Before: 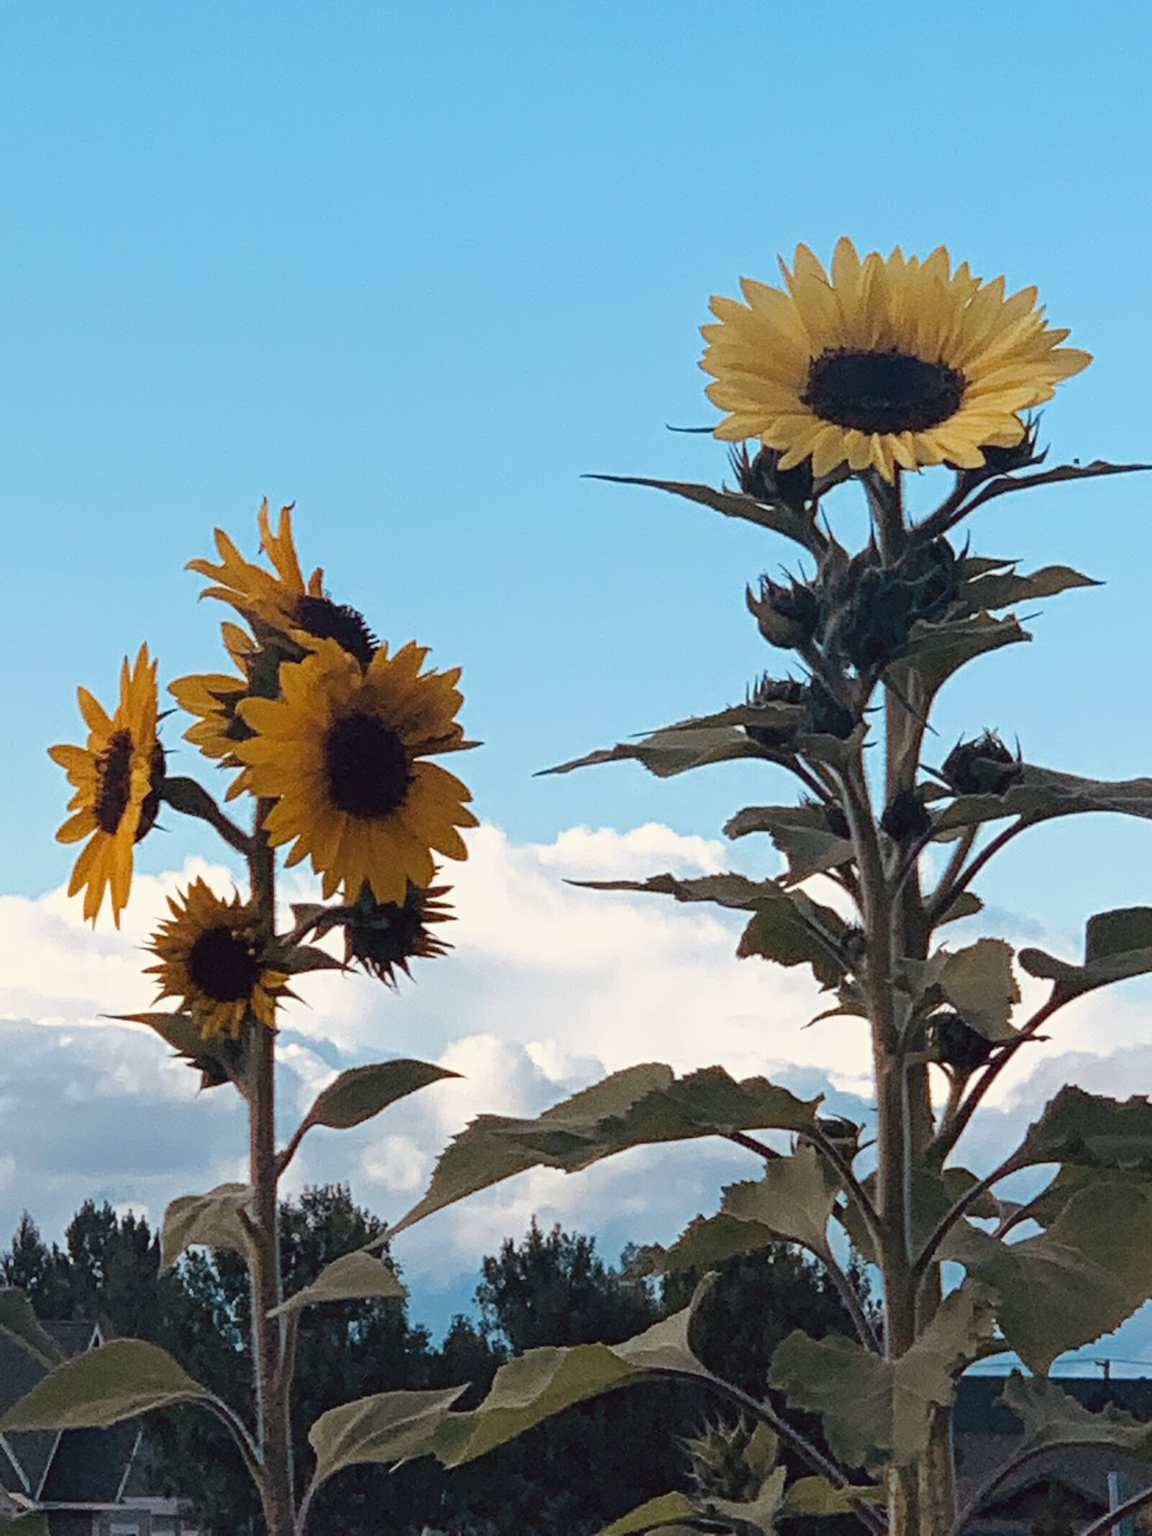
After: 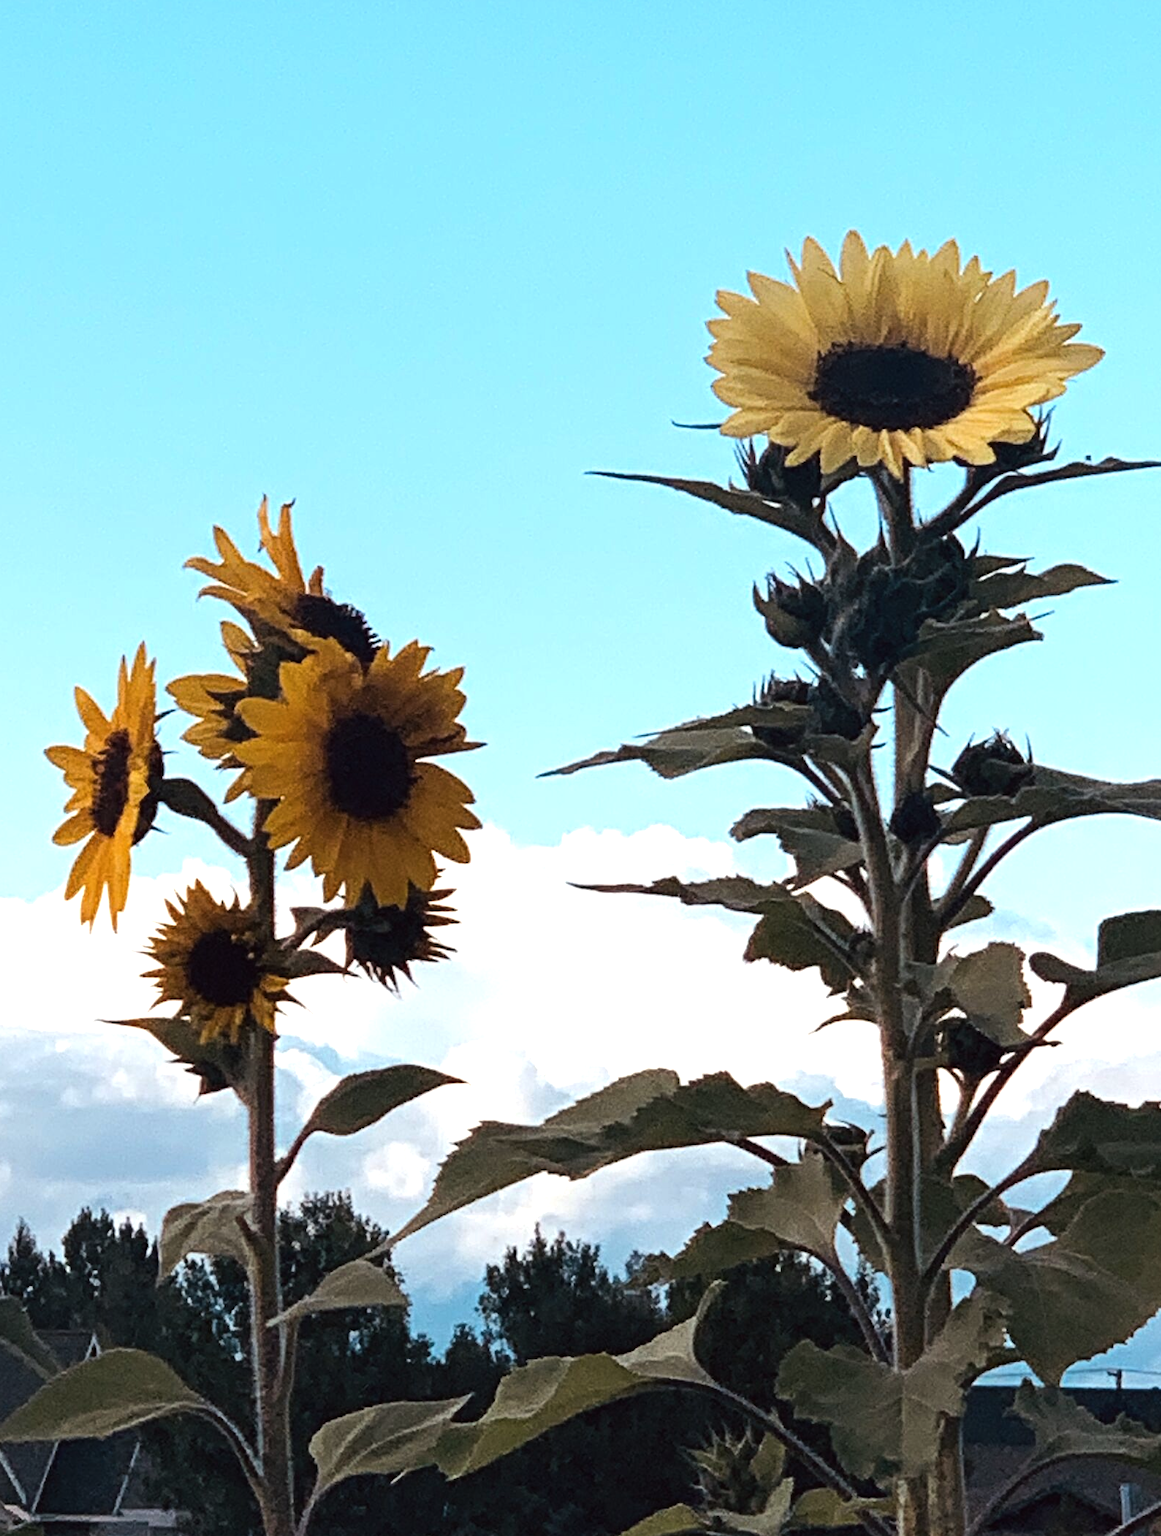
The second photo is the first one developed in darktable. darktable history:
crop: left 0.425%, top 0.693%, right 0.148%, bottom 0.748%
tone equalizer: -8 EV -0.75 EV, -7 EV -0.688 EV, -6 EV -0.568 EV, -5 EV -0.375 EV, -3 EV 0.371 EV, -2 EV 0.6 EV, -1 EV 0.685 EV, +0 EV 0.755 EV, edges refinement/feathering 500, mask exposure compensation -1.57 EV, preserve details no
